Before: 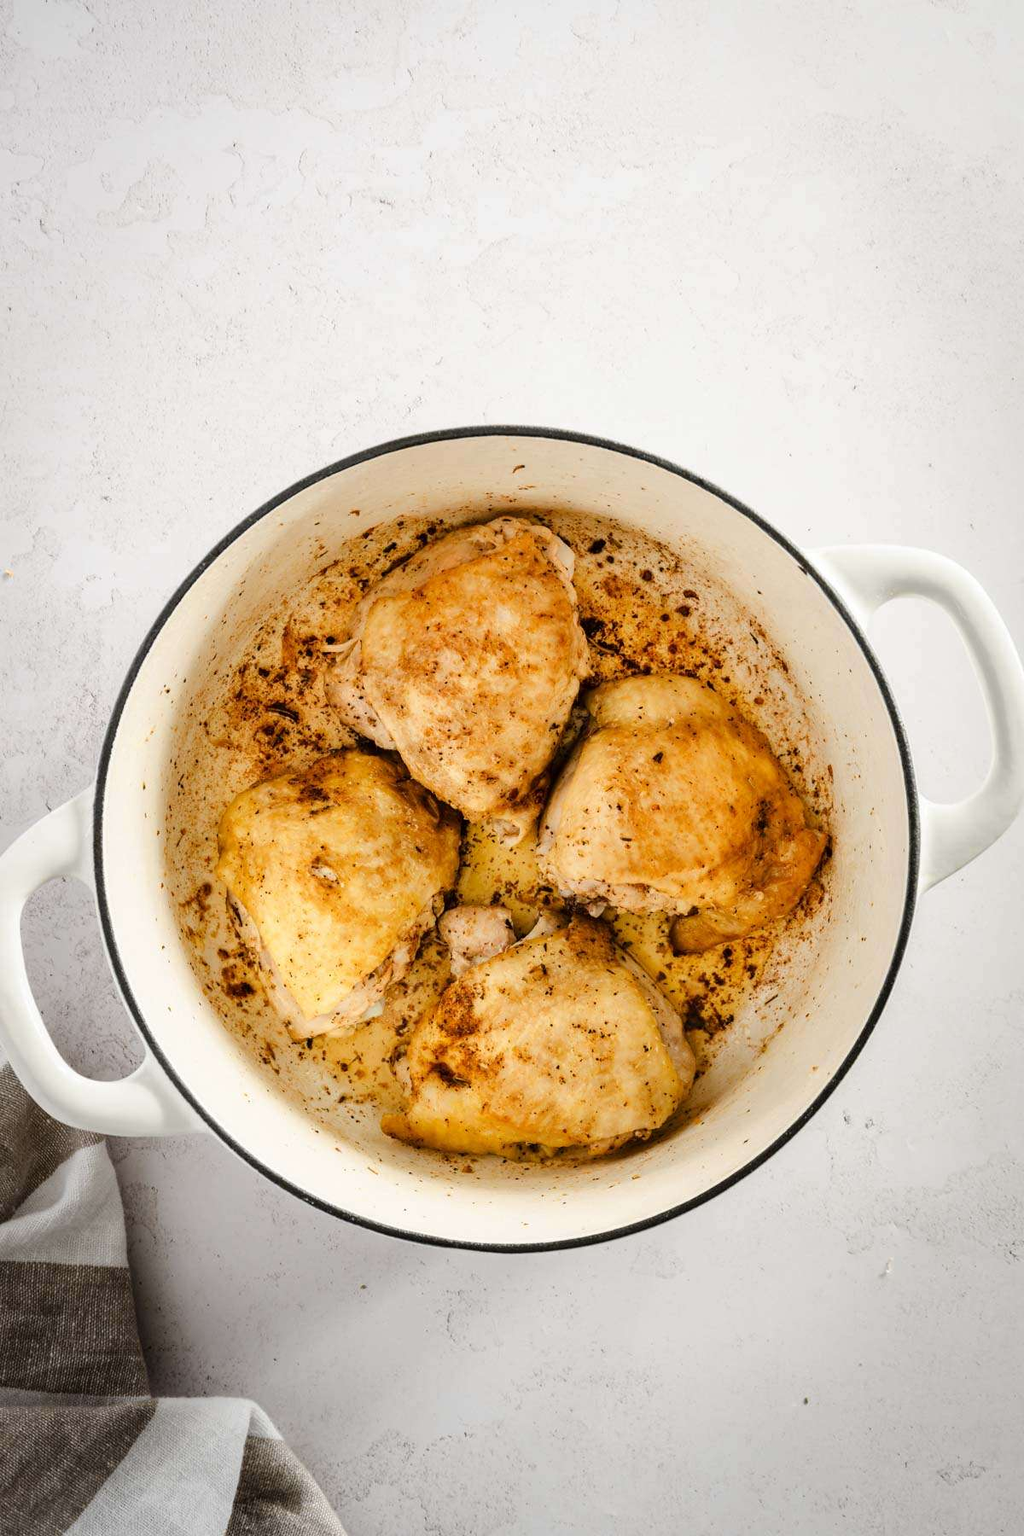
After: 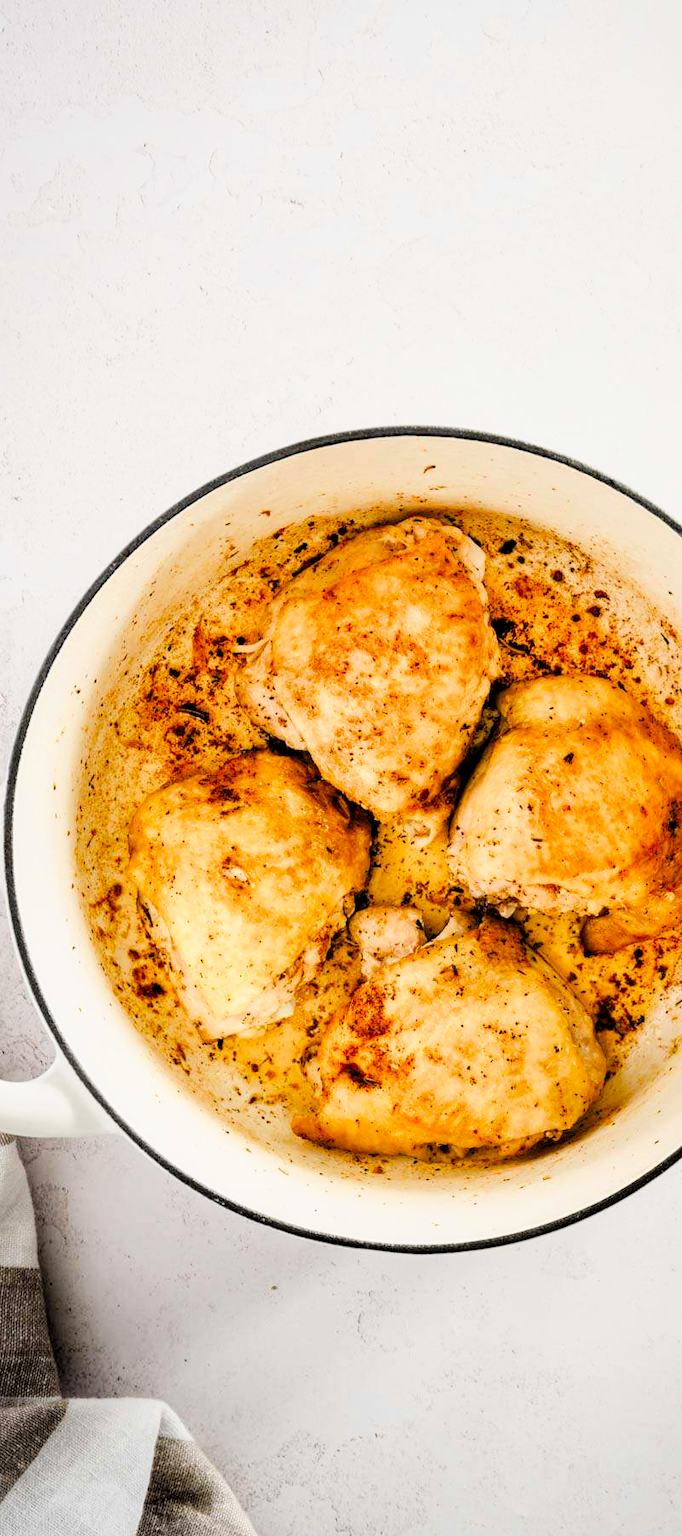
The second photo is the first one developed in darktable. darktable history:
crop and rotate: left 8.786%, right 24.548%
exposure: black level correction 0, exposure 0.7 EV, compensate exposure bias true, compensate highlight preservation false
local contrast: highlights 100%, shadows 100%, detail 120%, midtone range 0.2
filmic rgb: black relative exposure -7.75 EV, white relative exposure 4.4 EV, threshold 3 EV, target black luminance 0%, hardness 3.76, latitude 50.51%, contrast 1.074, highlights saturation mix 10%, shadows ↔ highlights balance -0.22%, color science v4 (2020), enable highlight reconstruction true
